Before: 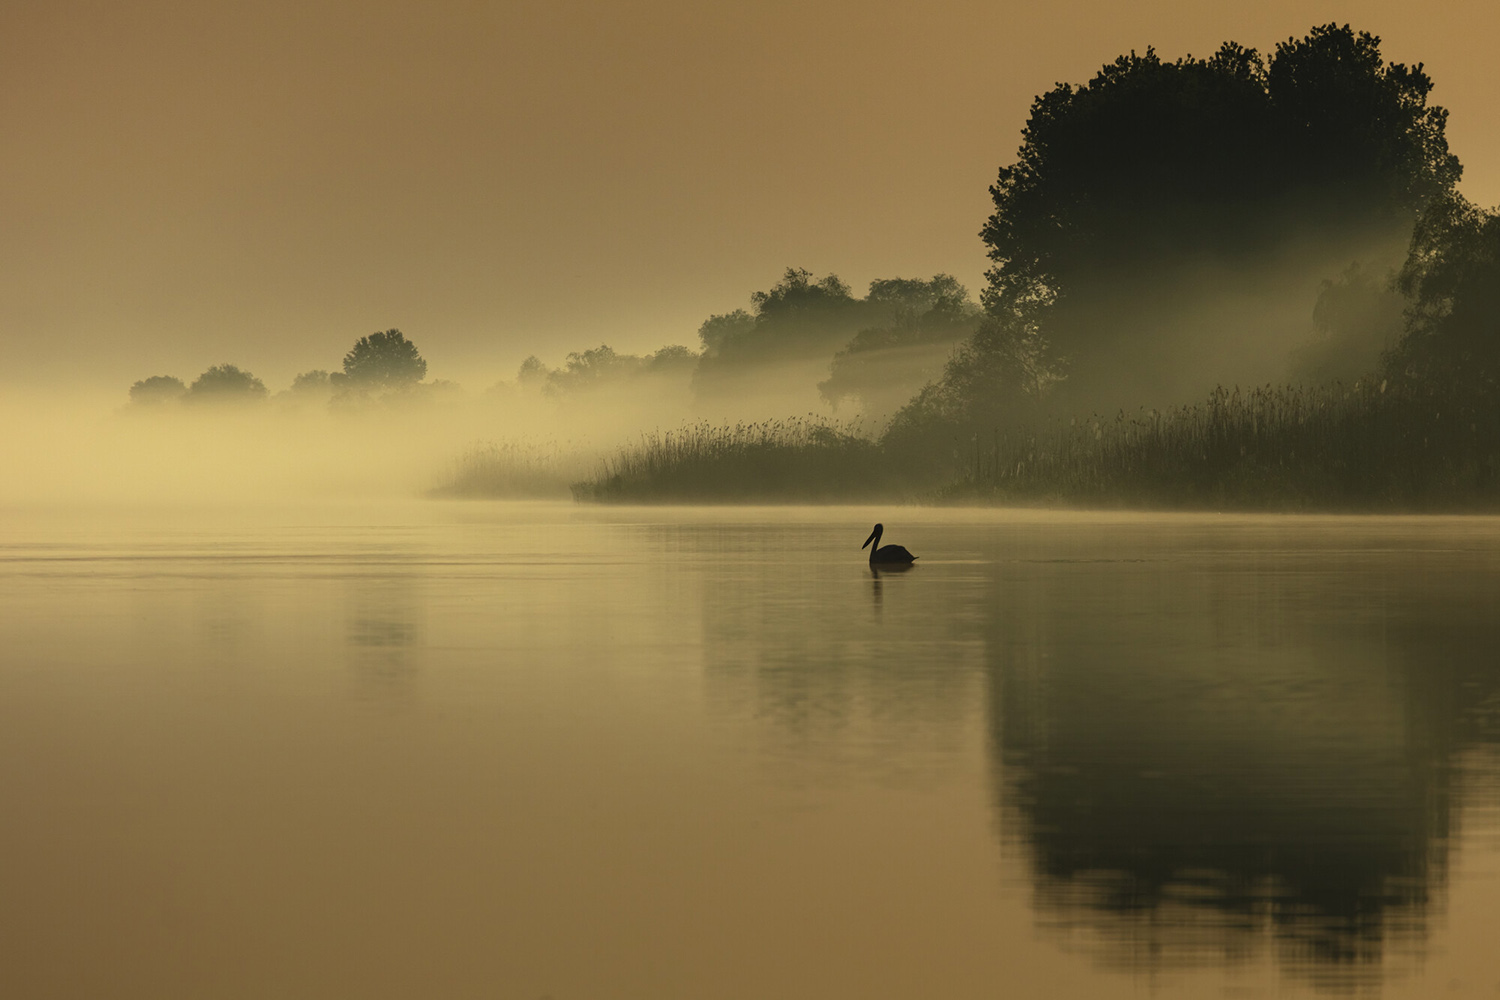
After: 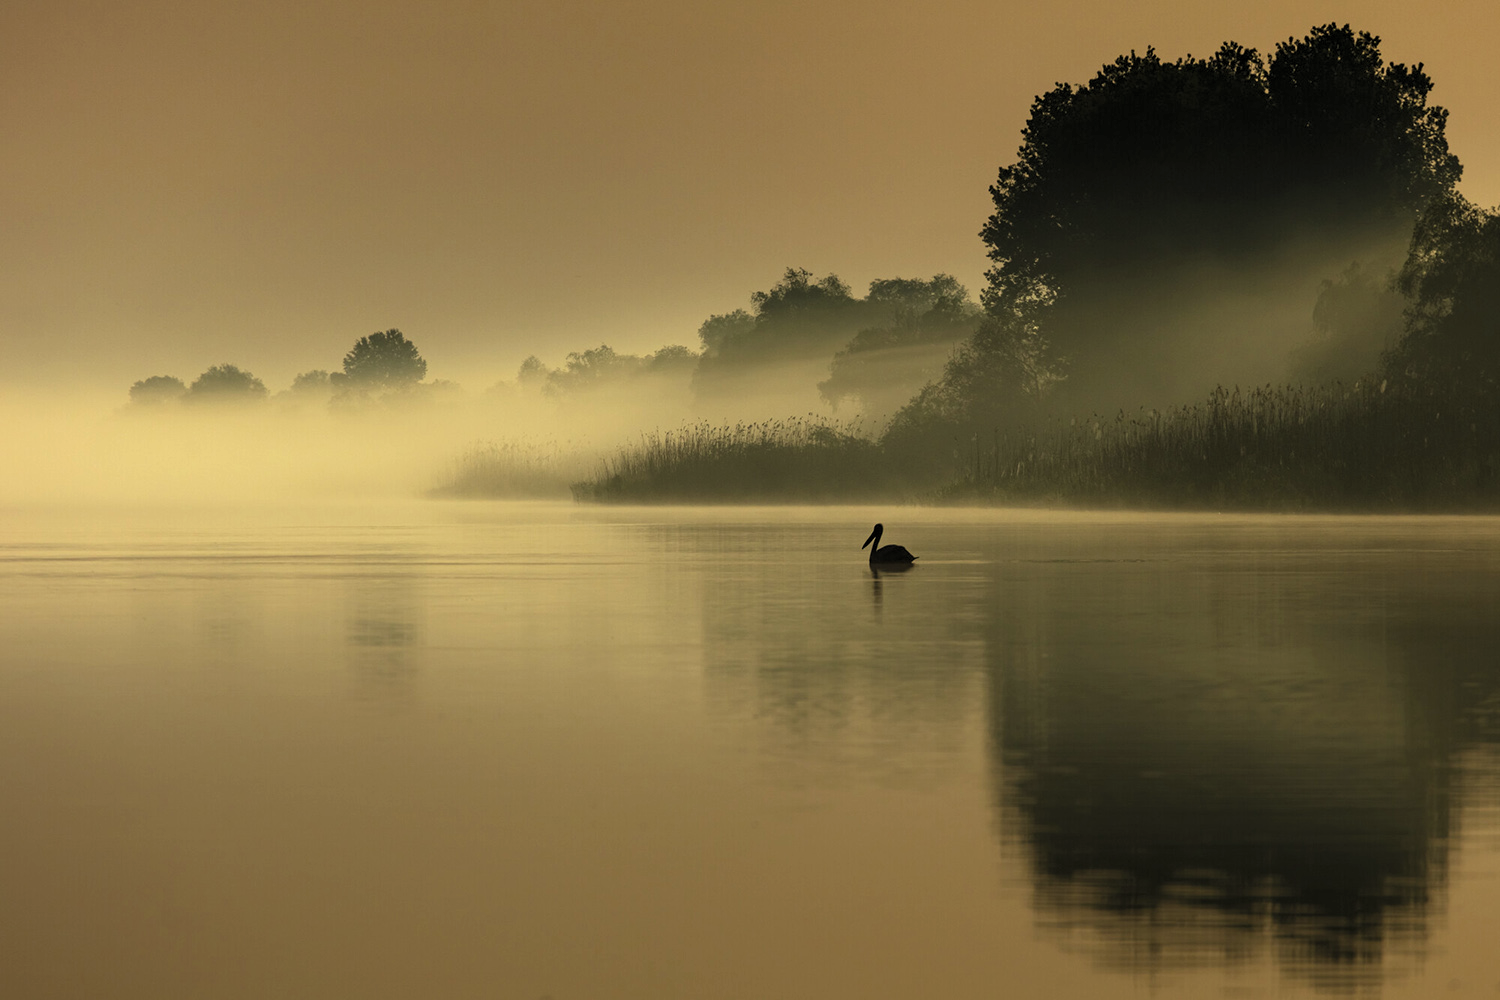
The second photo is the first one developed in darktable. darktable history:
levels: black 0.04%, levels [0.062, 0.494, 0.925]
color balance rgb: shadows lift › chroma 0.791%, shadows lift › hue 112.79°, perceptual saturation grading › global saturation 0.572%
